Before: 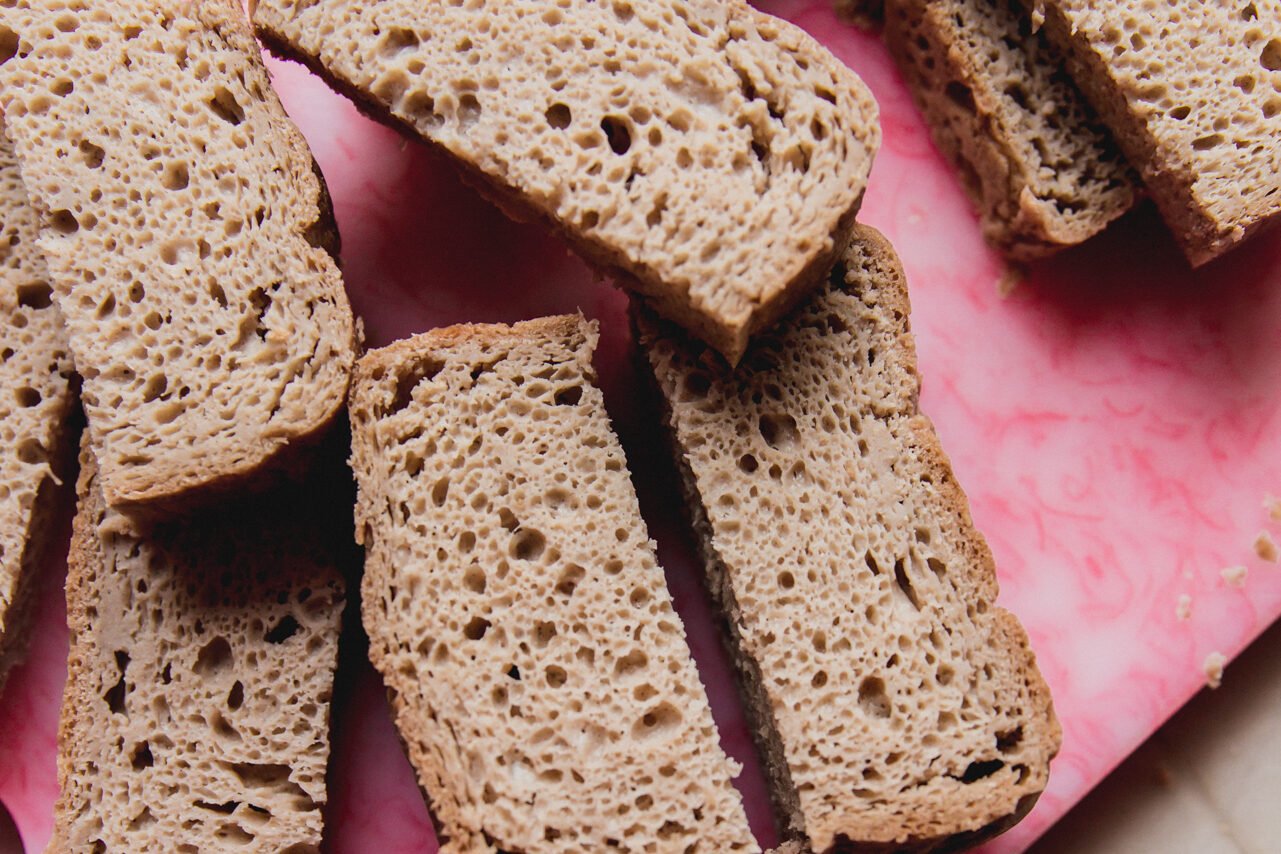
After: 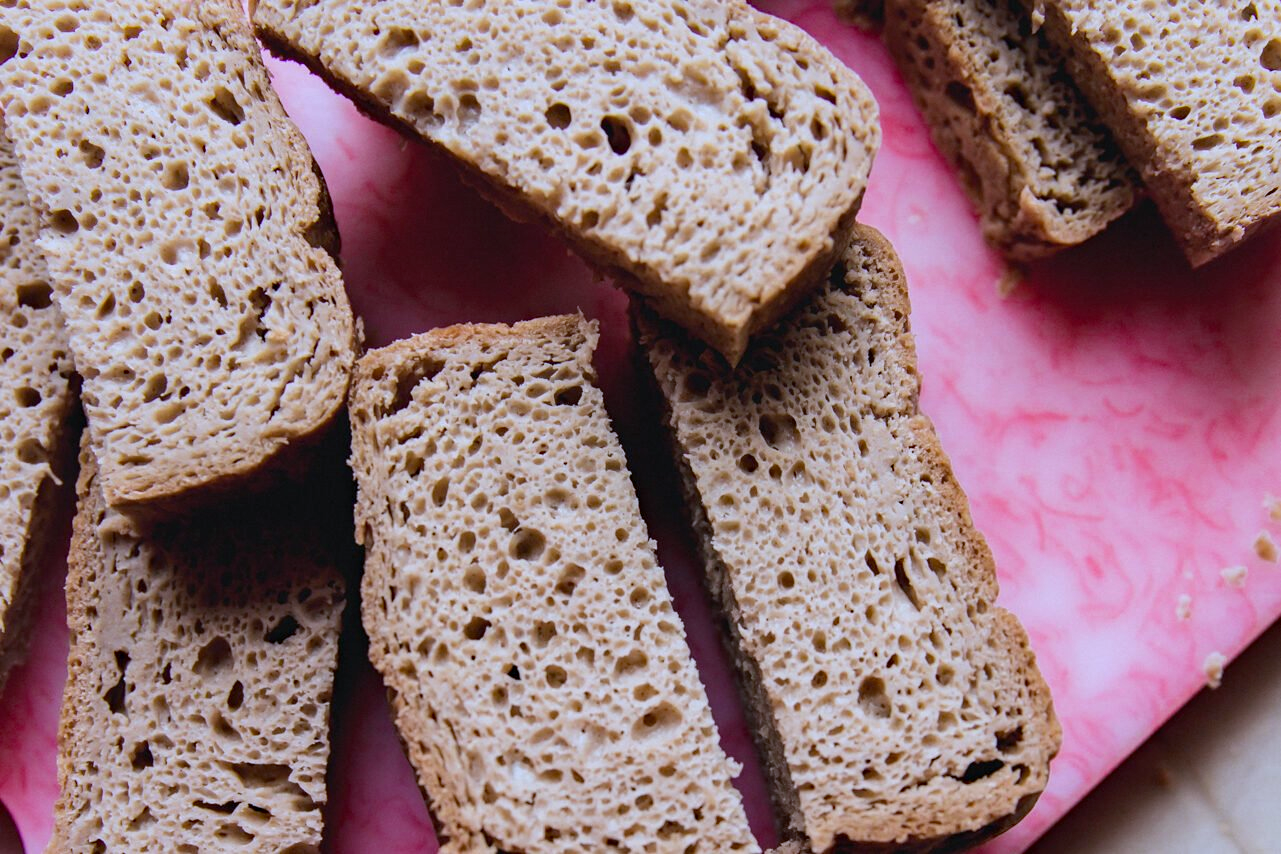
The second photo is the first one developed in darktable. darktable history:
haze removal: compatibility mode true, adaptive false
white balance: red 0.948, green 1.02, blue 1.176
